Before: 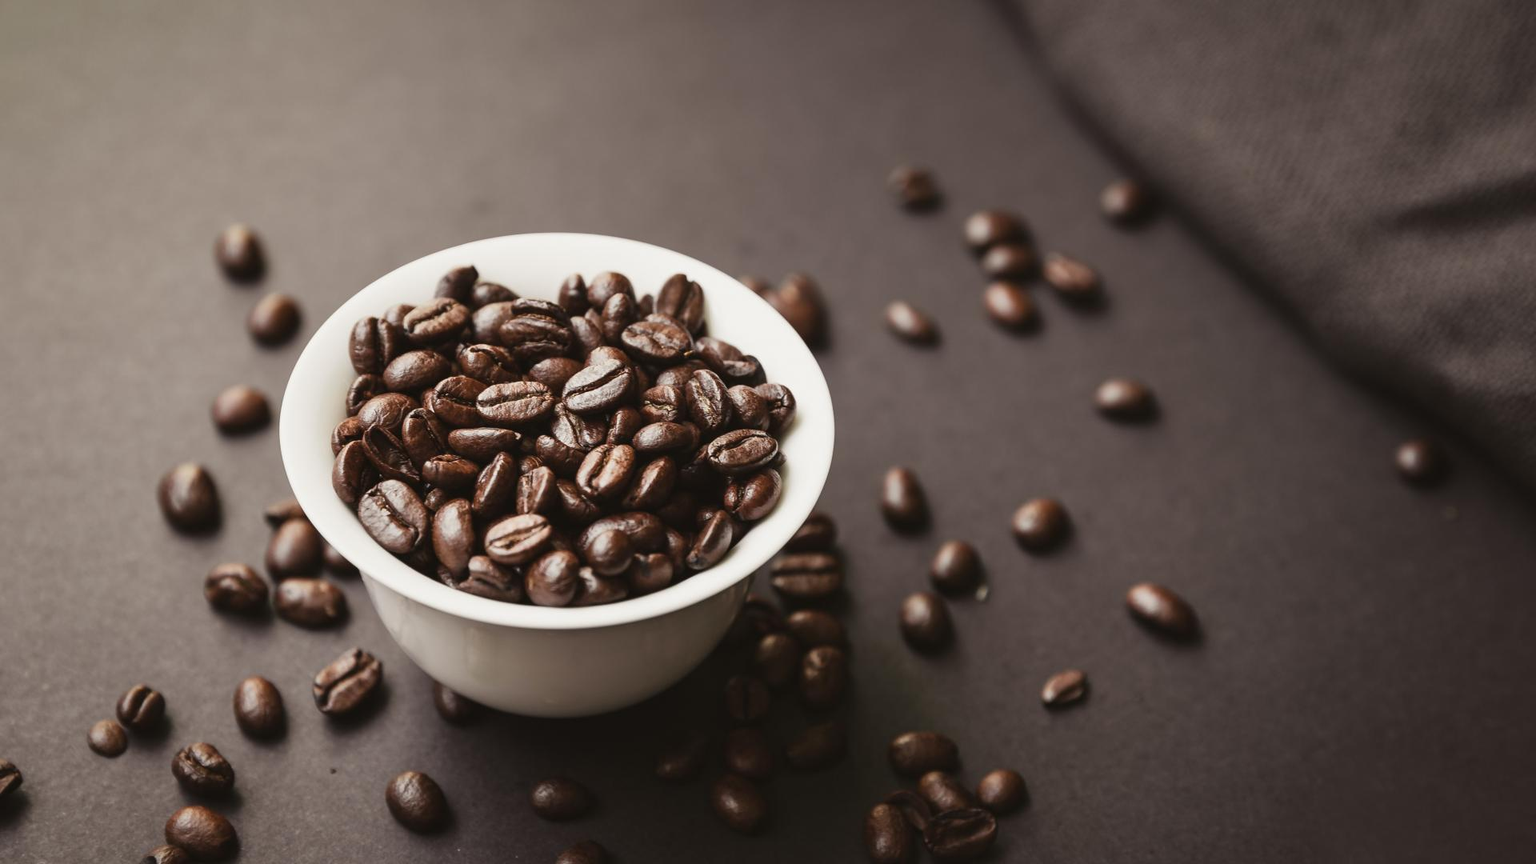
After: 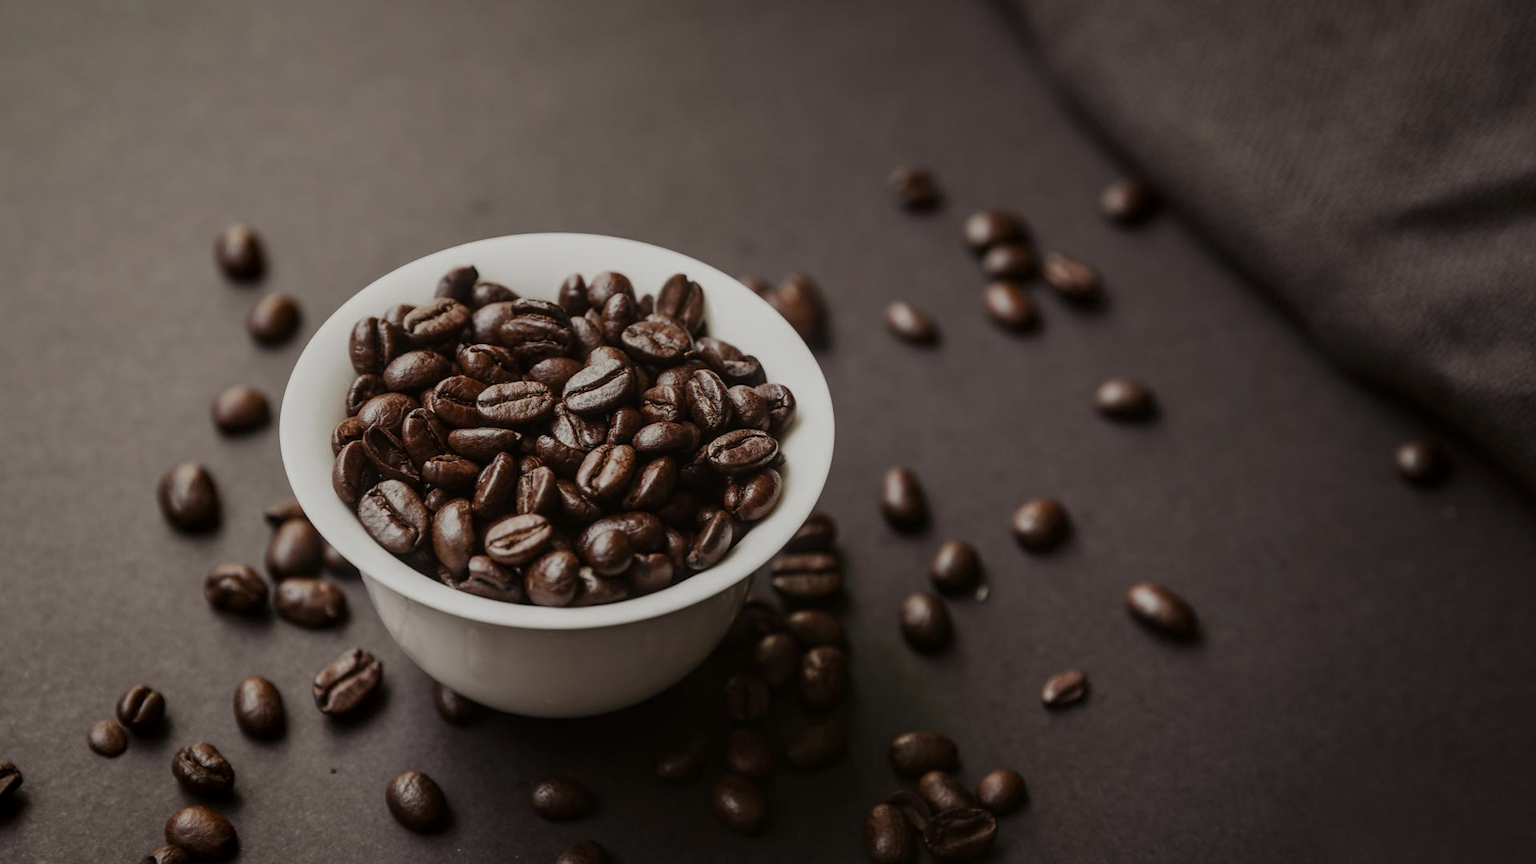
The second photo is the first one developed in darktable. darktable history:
color zones: curves: ch0 [(0.27, 0.396) (0.563, 0.504) (0.75, 0.5) (0.787, 0.307)]
local contrast: on, module defaults
exposure: black level correction 0, exposure -0.721 EV, compensate highlight preservation false
